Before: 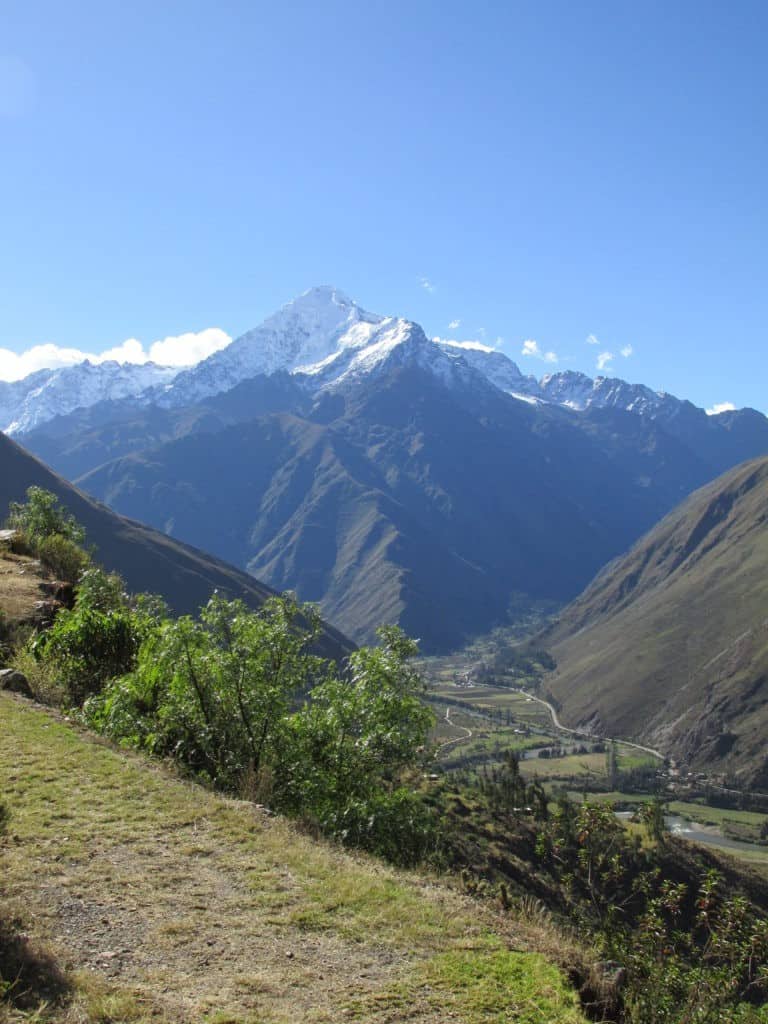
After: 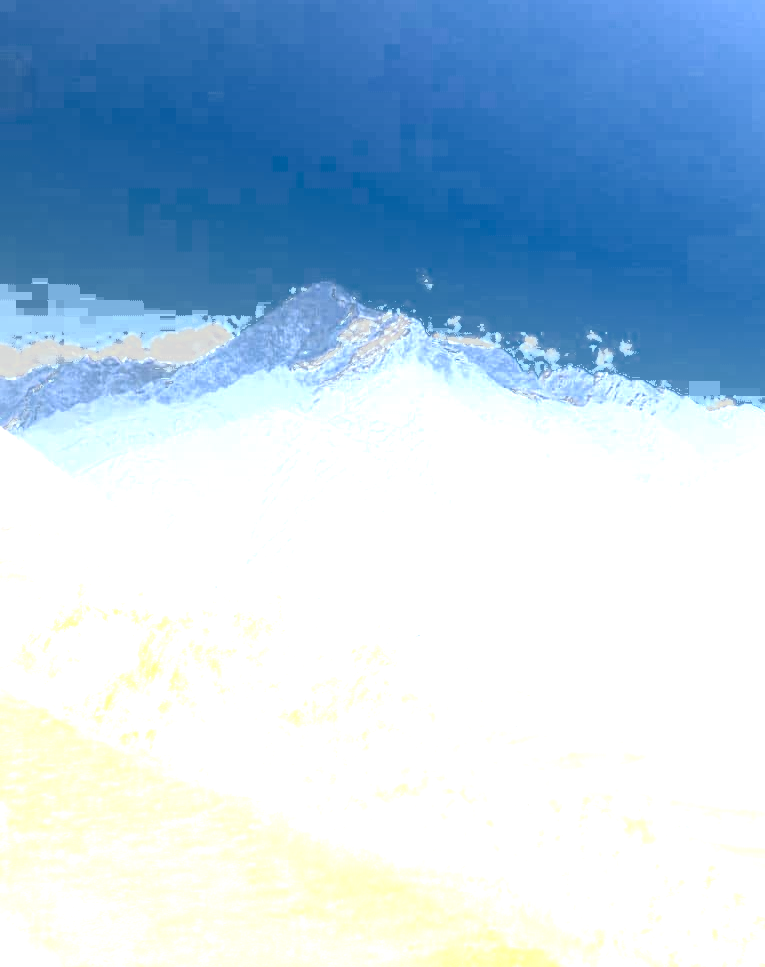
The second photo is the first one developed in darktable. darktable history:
color zones: curves: ch0 [(0.203, 0.433) (0.607, 0.517) (0.697, 0.696) (0.705, 0.897)]
crop: top 0.448%, right 0.264%, bottom 5.045%
exposure: black level correction -0.002, exposure 0.54 EV, compensate highlight preservation false
bloom: size 85%, threshold 5%, strength 85%
